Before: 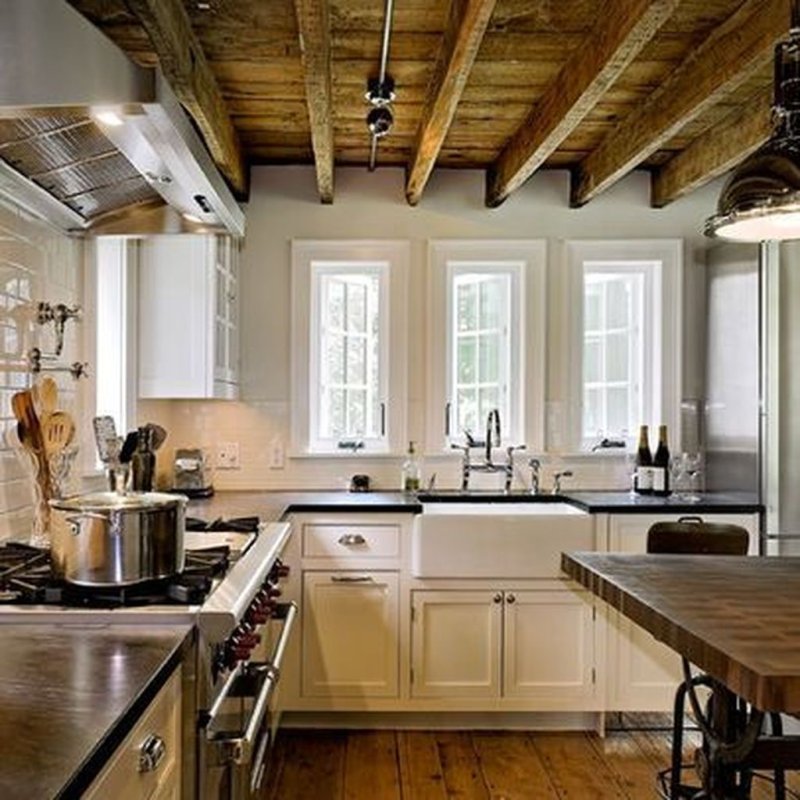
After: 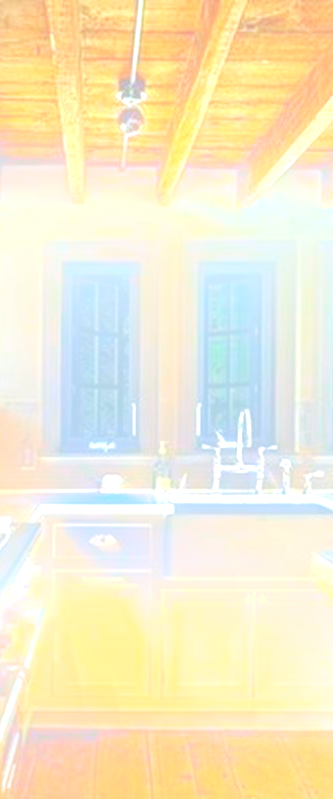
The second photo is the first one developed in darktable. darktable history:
local contrast: on, module defaults
exposure: black level correction 0, exposure 1.975 EV, compensate exposure bias true, compensate highlight preservation false
bloom: size 38%, threshold 95%, strength 30%
crop: left 31.229%, right 27.105%
color correction: highlights a* -4.18, highlights b* -10.81
